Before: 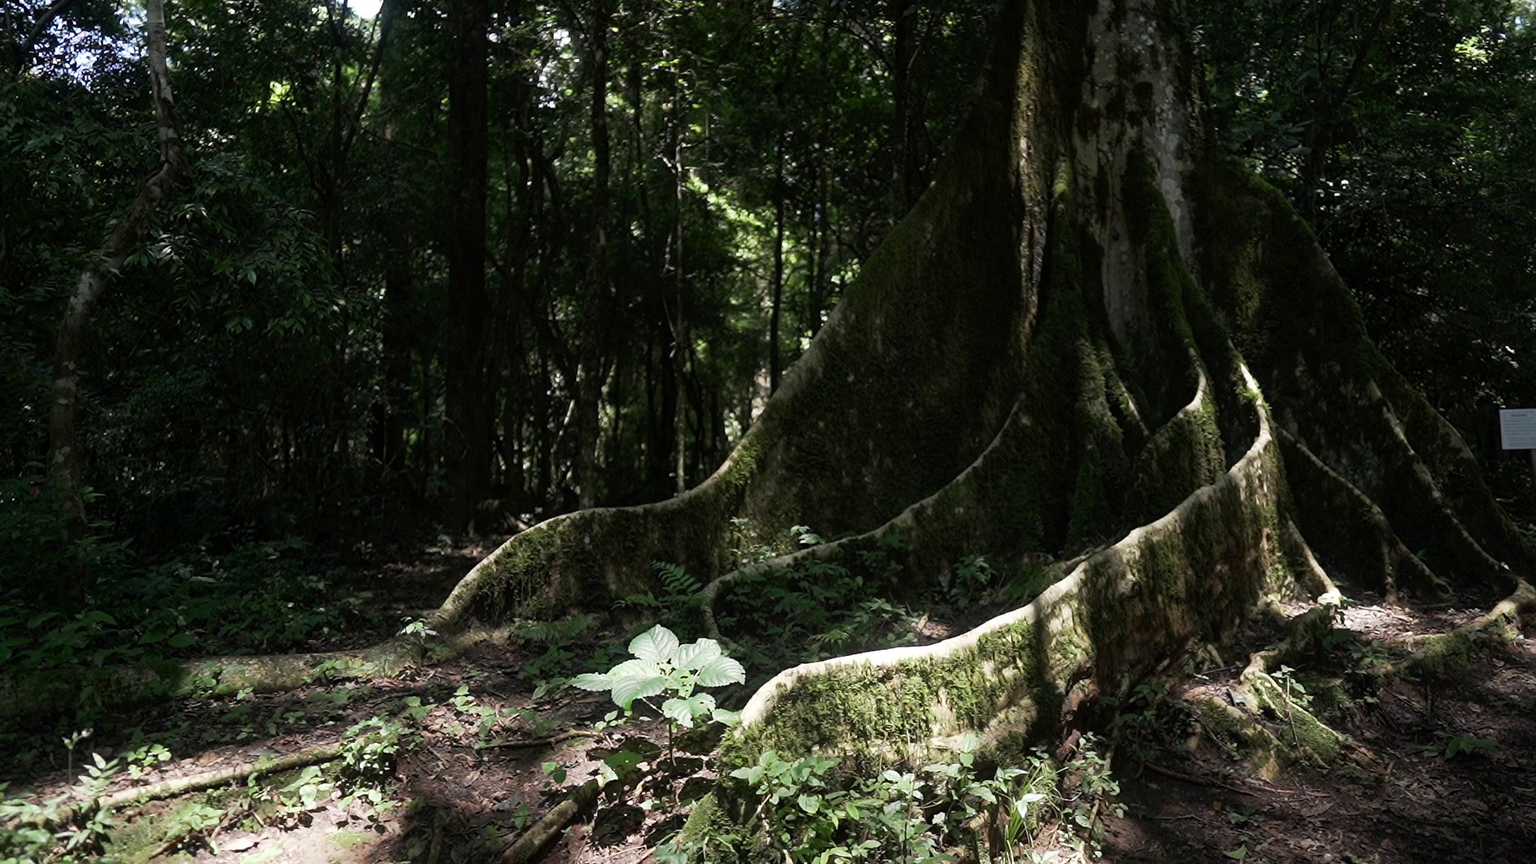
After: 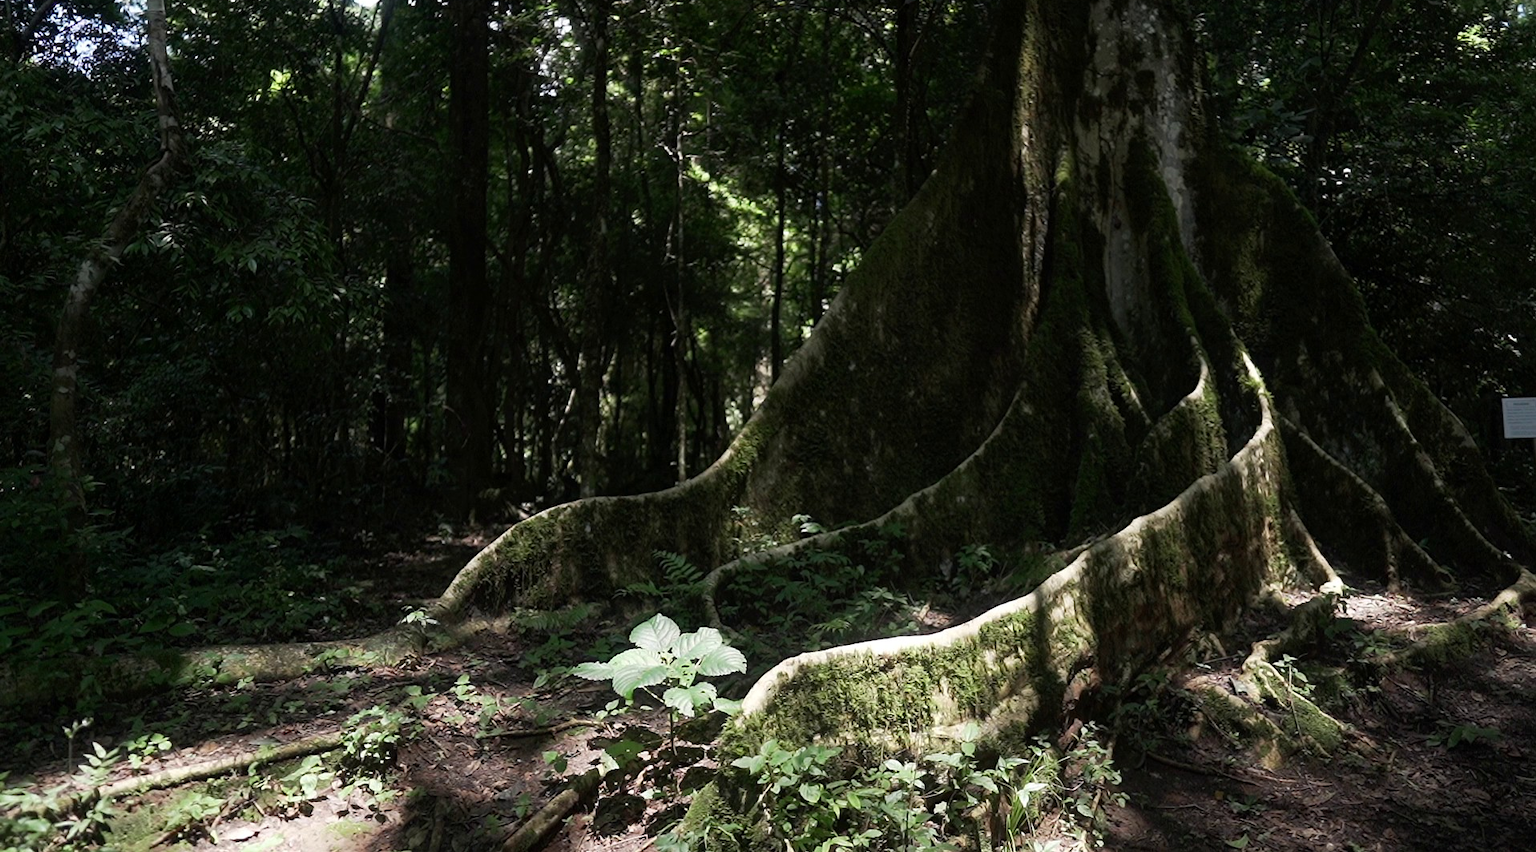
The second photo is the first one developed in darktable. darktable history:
crop: top 1.478%, right 0.107%
